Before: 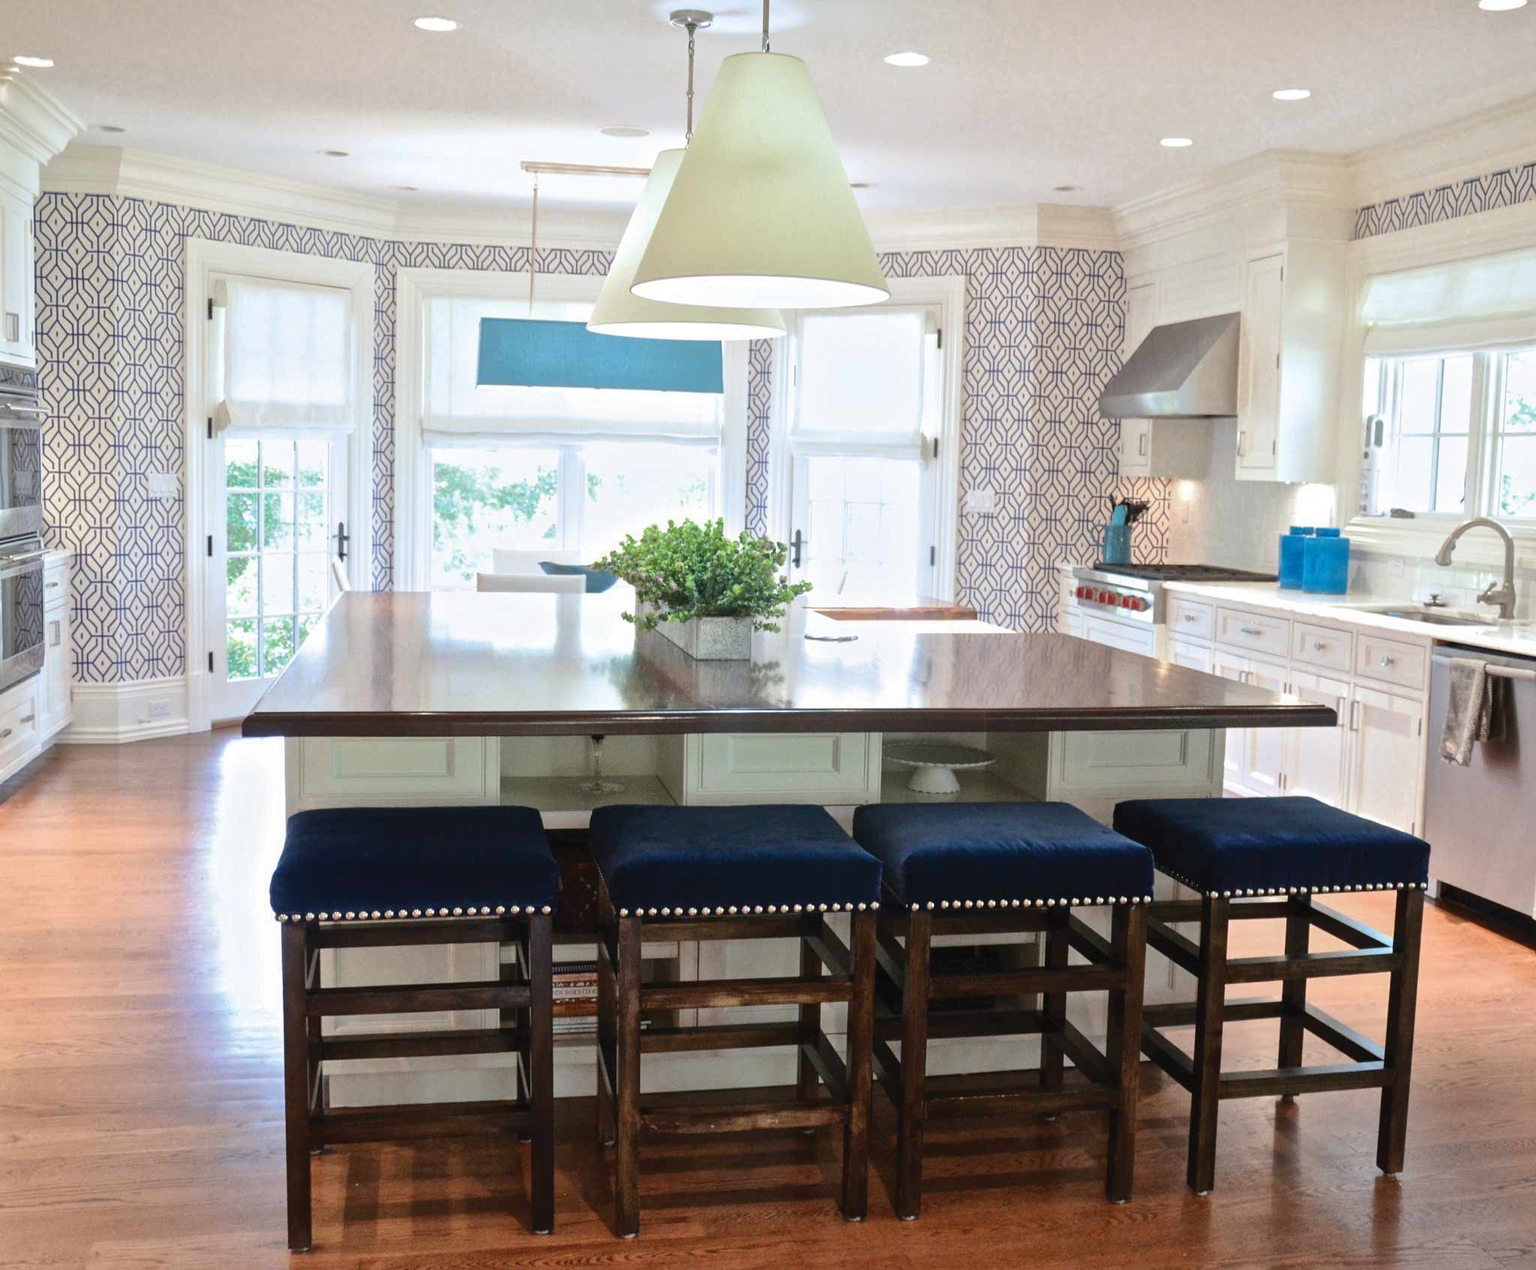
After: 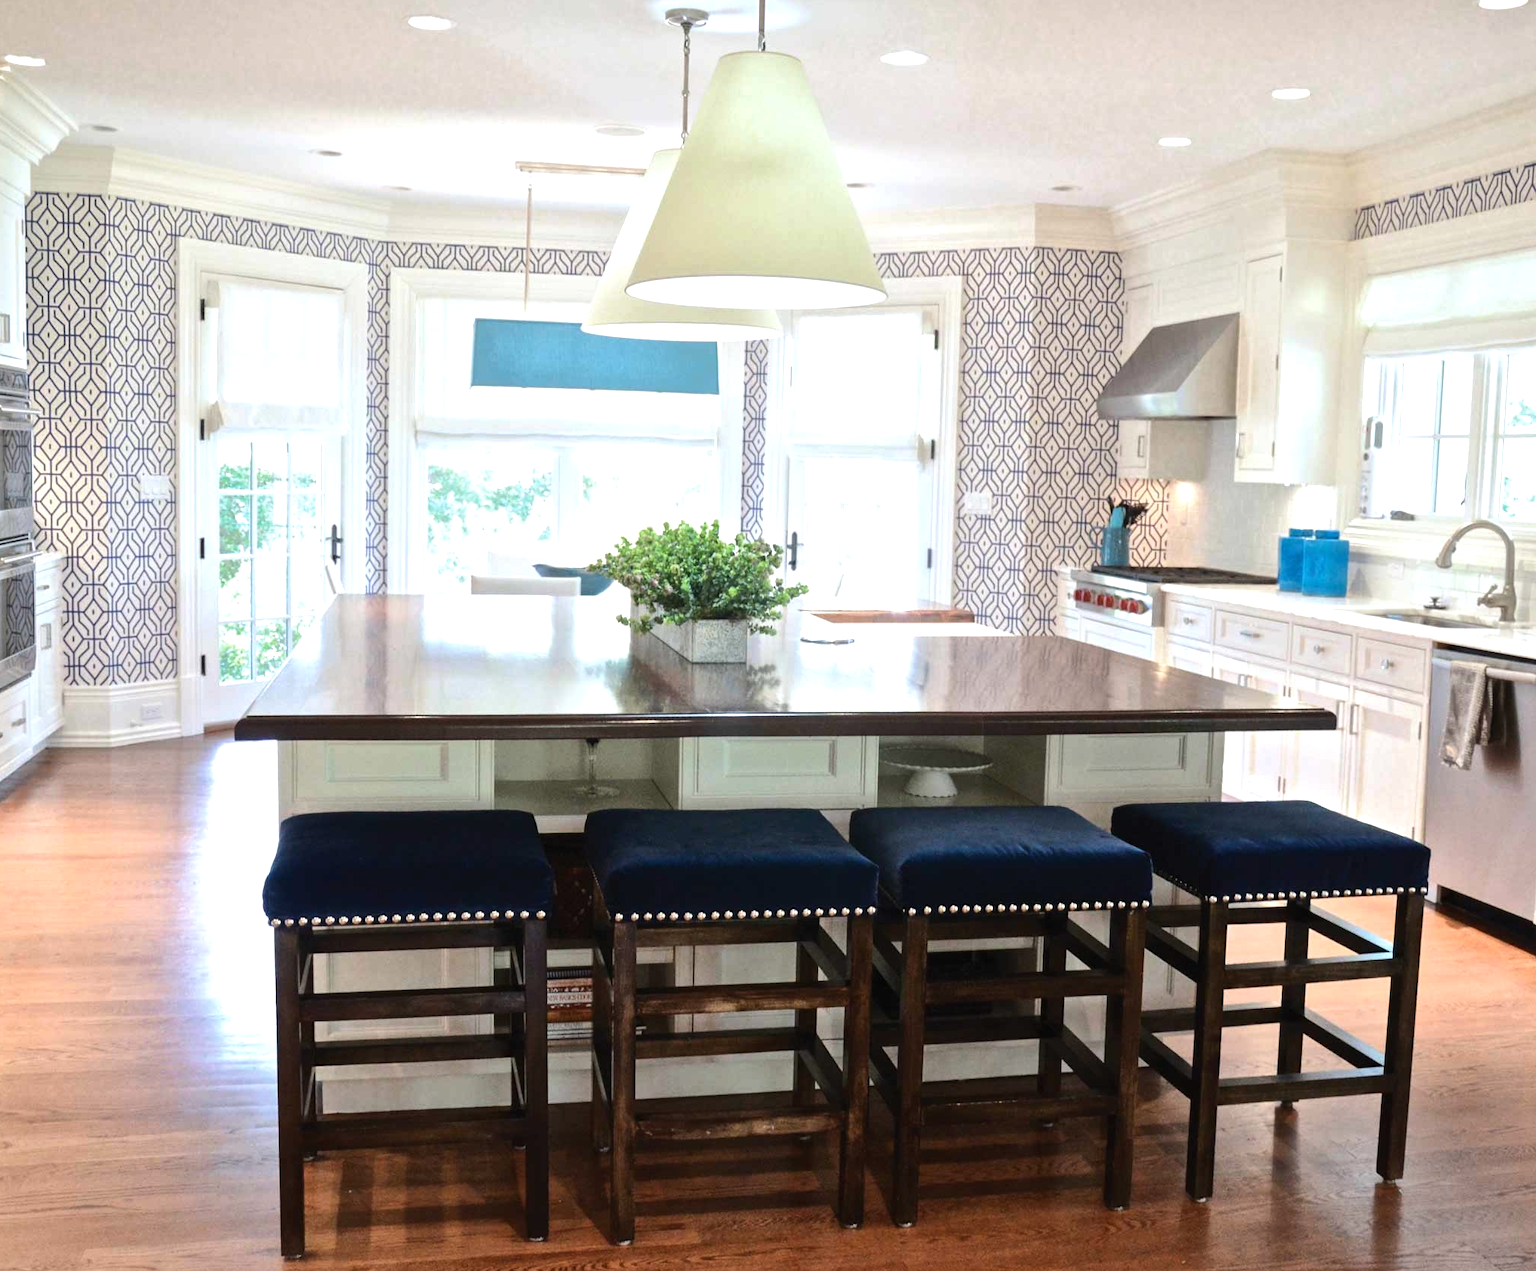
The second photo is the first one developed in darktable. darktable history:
tone equalizer: -8 EV -0.417 EV, -7 EV -0.389 EV, -6 EV -0.333 EV, -5 EV -0.222 EV, -3 EV 0.222 EV, -2 EV 0.333 EV, -1 EV 0.389 EV, +0 EV 0.417 EV, edges refinement/feathering 500, mask exposure compensation -1.57 EV, preserve details no
crop and rotate: left 0.614%, top 0.179%, bottom 0.309%
